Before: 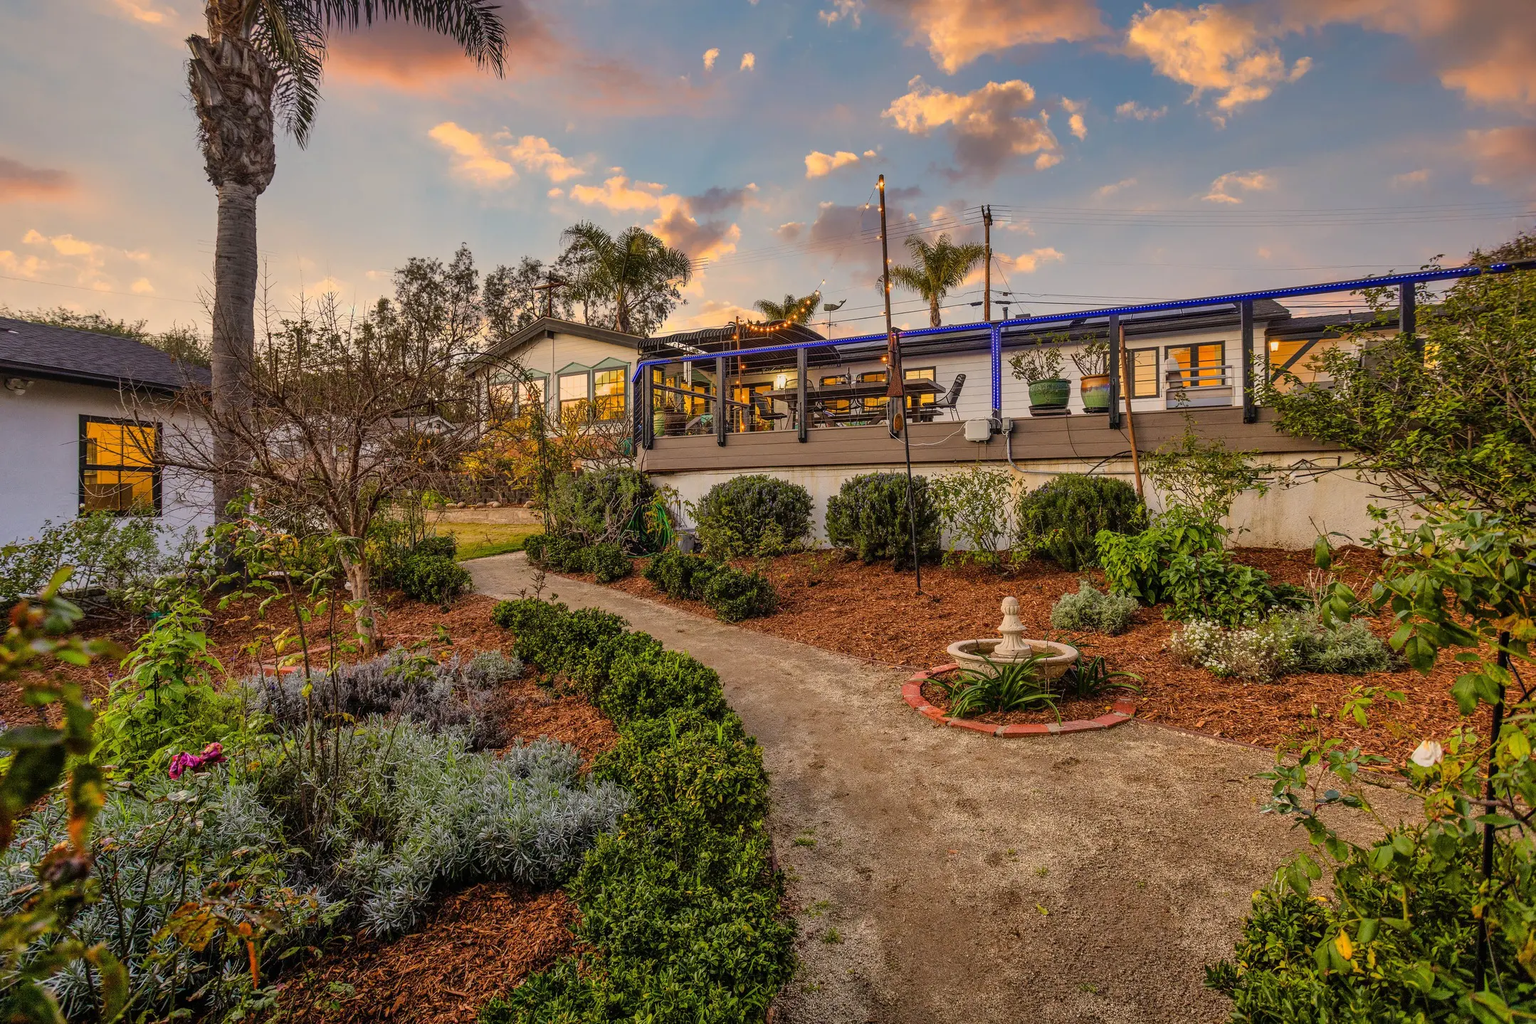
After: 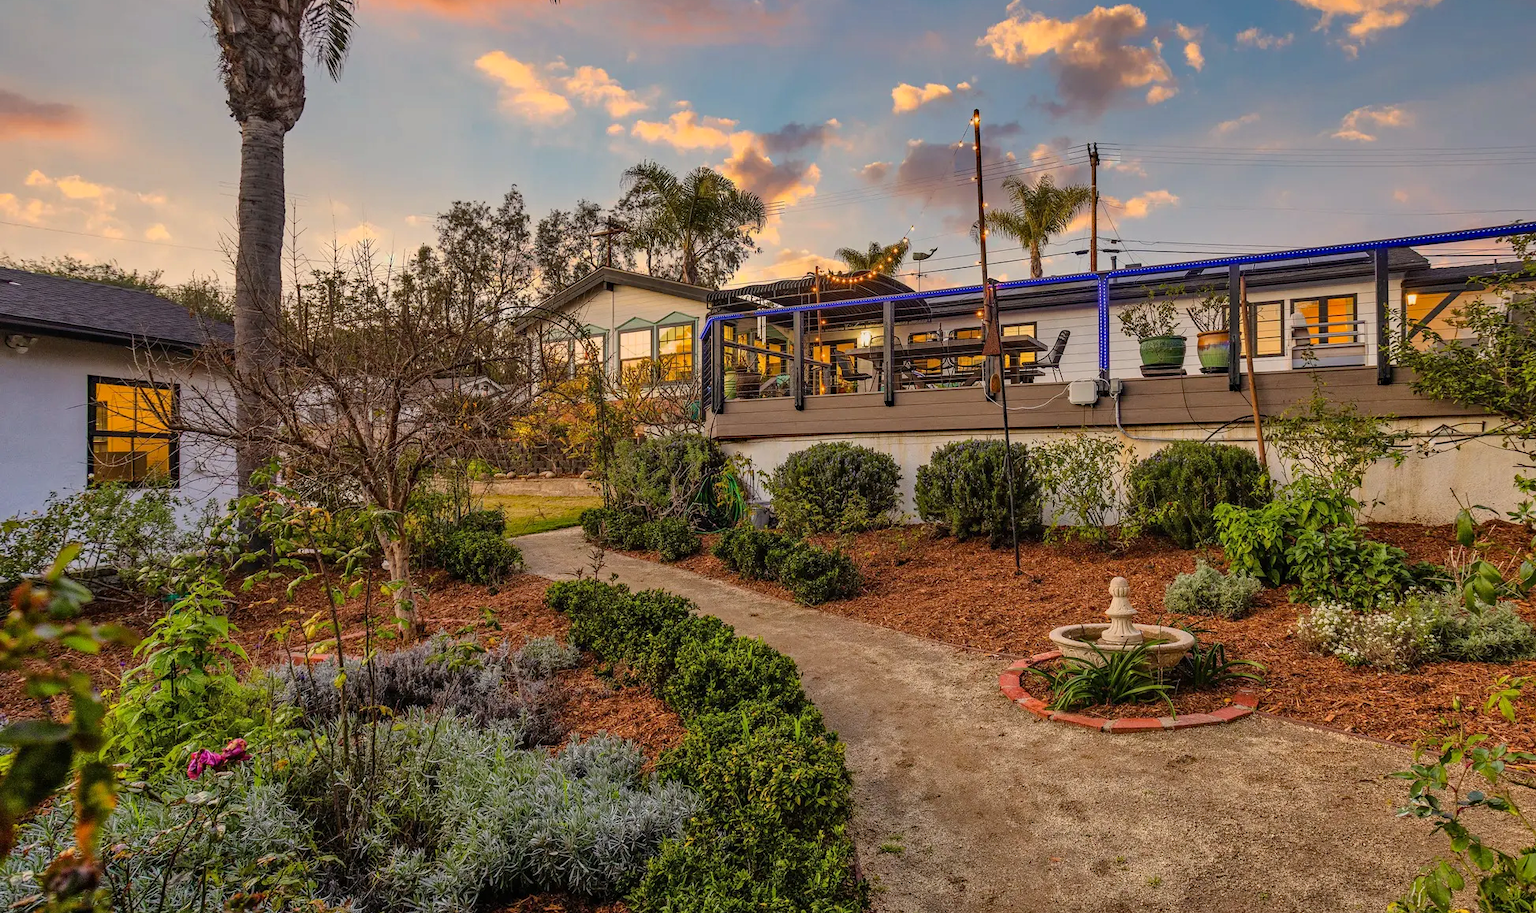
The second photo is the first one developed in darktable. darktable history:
haze removal: compatibility mode true, adaptive false
crop: top 7.49%, right 9.717%, bottom 11.943%
